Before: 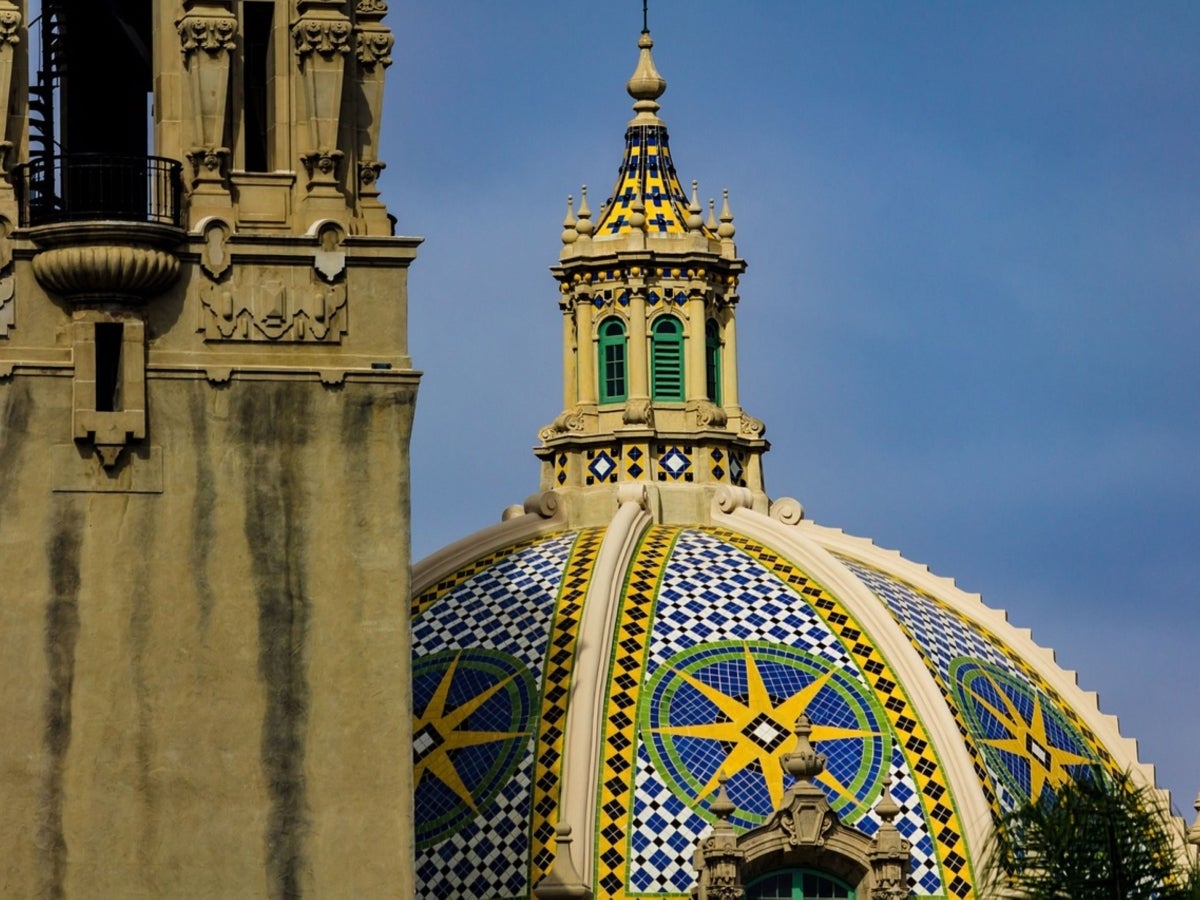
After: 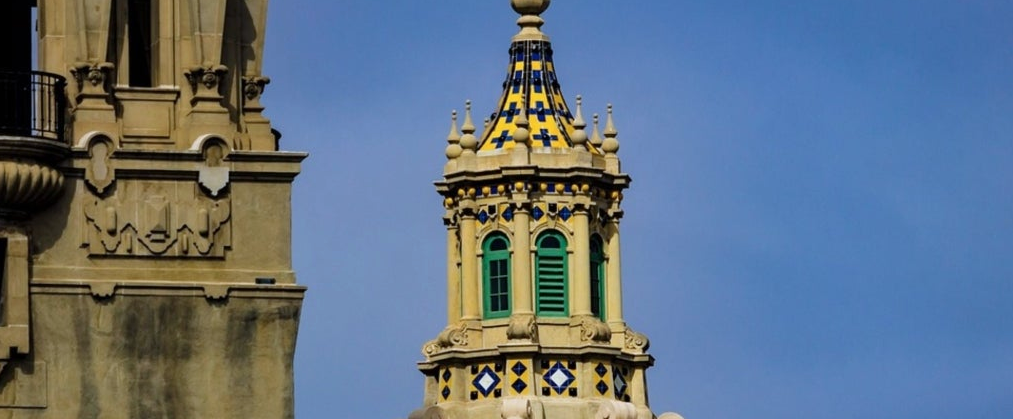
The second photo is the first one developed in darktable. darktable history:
crop and rotate: left 9.709%, top 9.51%, right 5.856%, bottom 43.916%
color calibration: illuminant as shot in camera, x 0.358, y 0.373, temperature 4628.91 K
